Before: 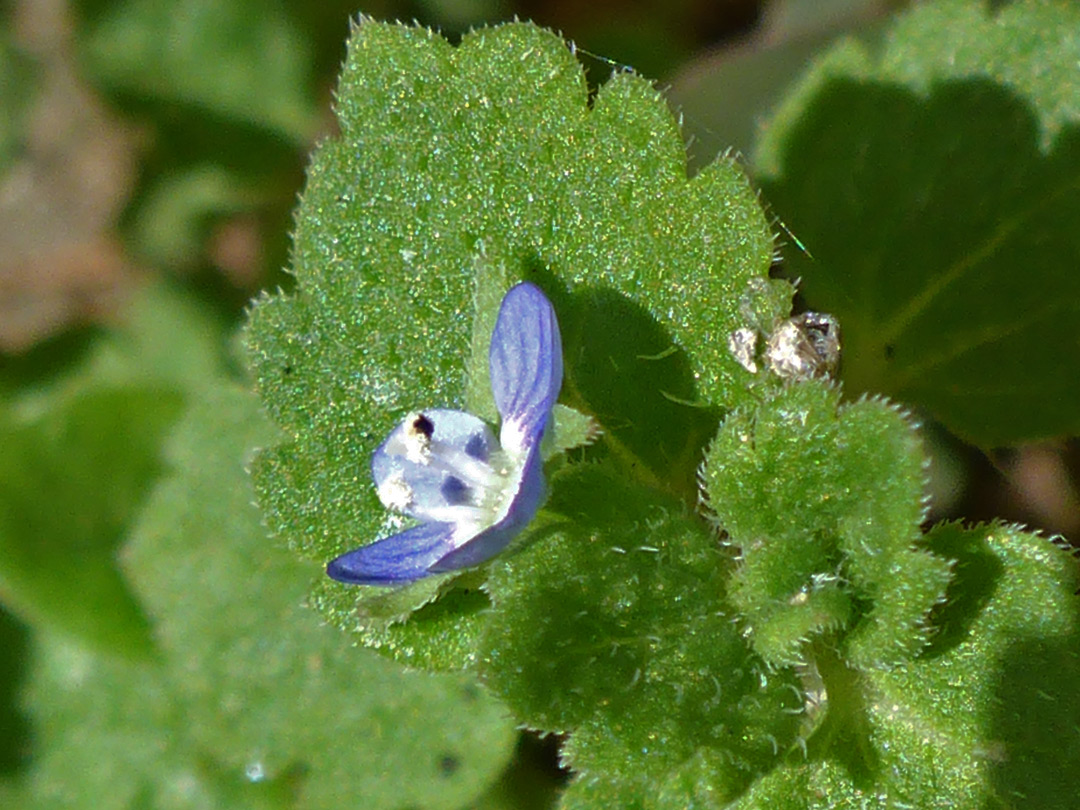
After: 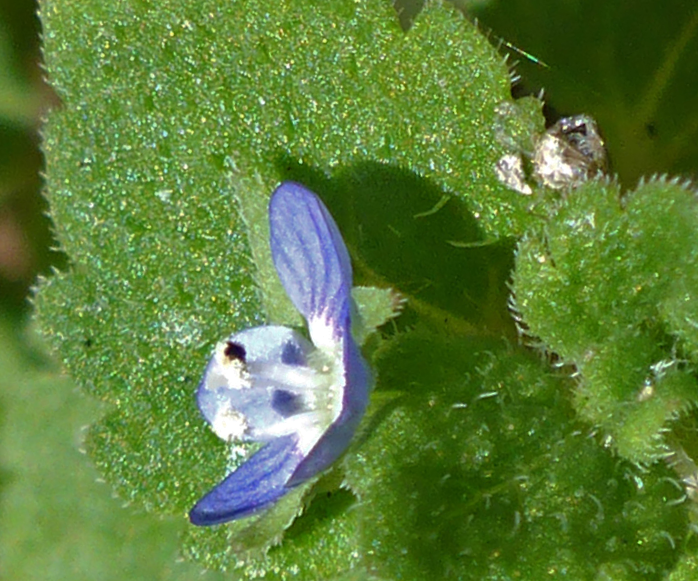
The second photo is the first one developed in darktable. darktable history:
tone equalizer: mask exposure compensation -0.503 EV
crop and rotate: angle 18.93°, left 6.865%, right 4.02%, bottom 1.089%
